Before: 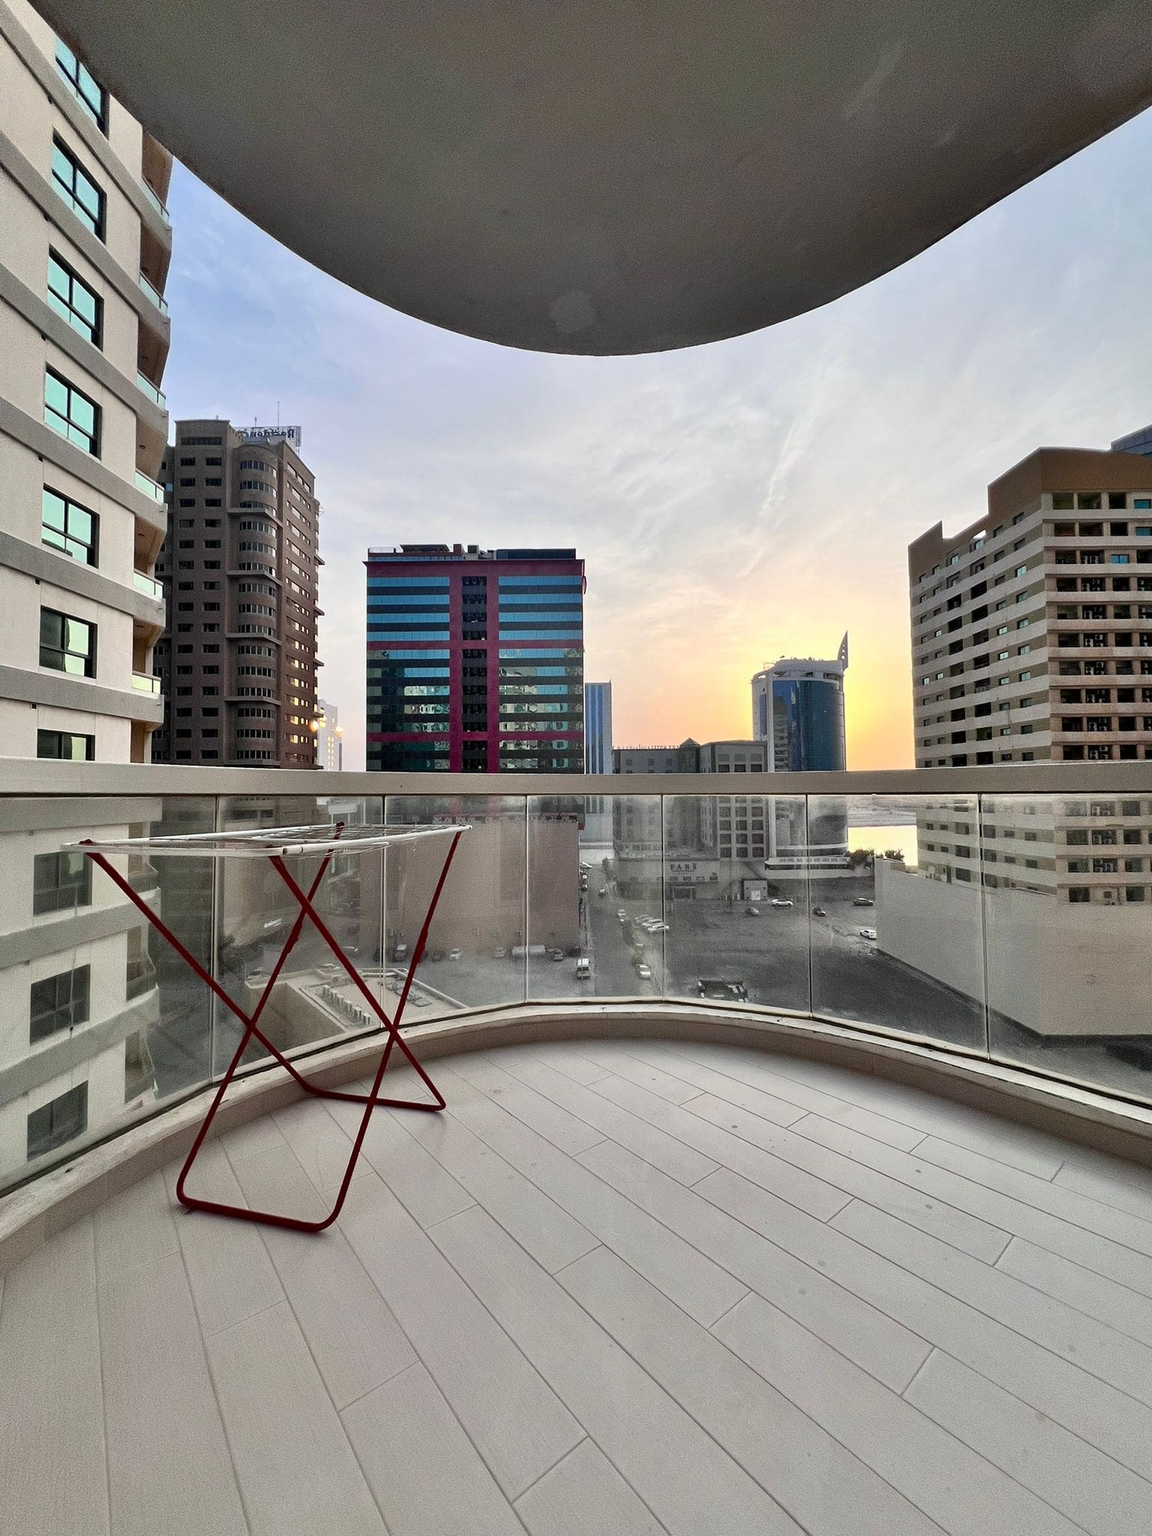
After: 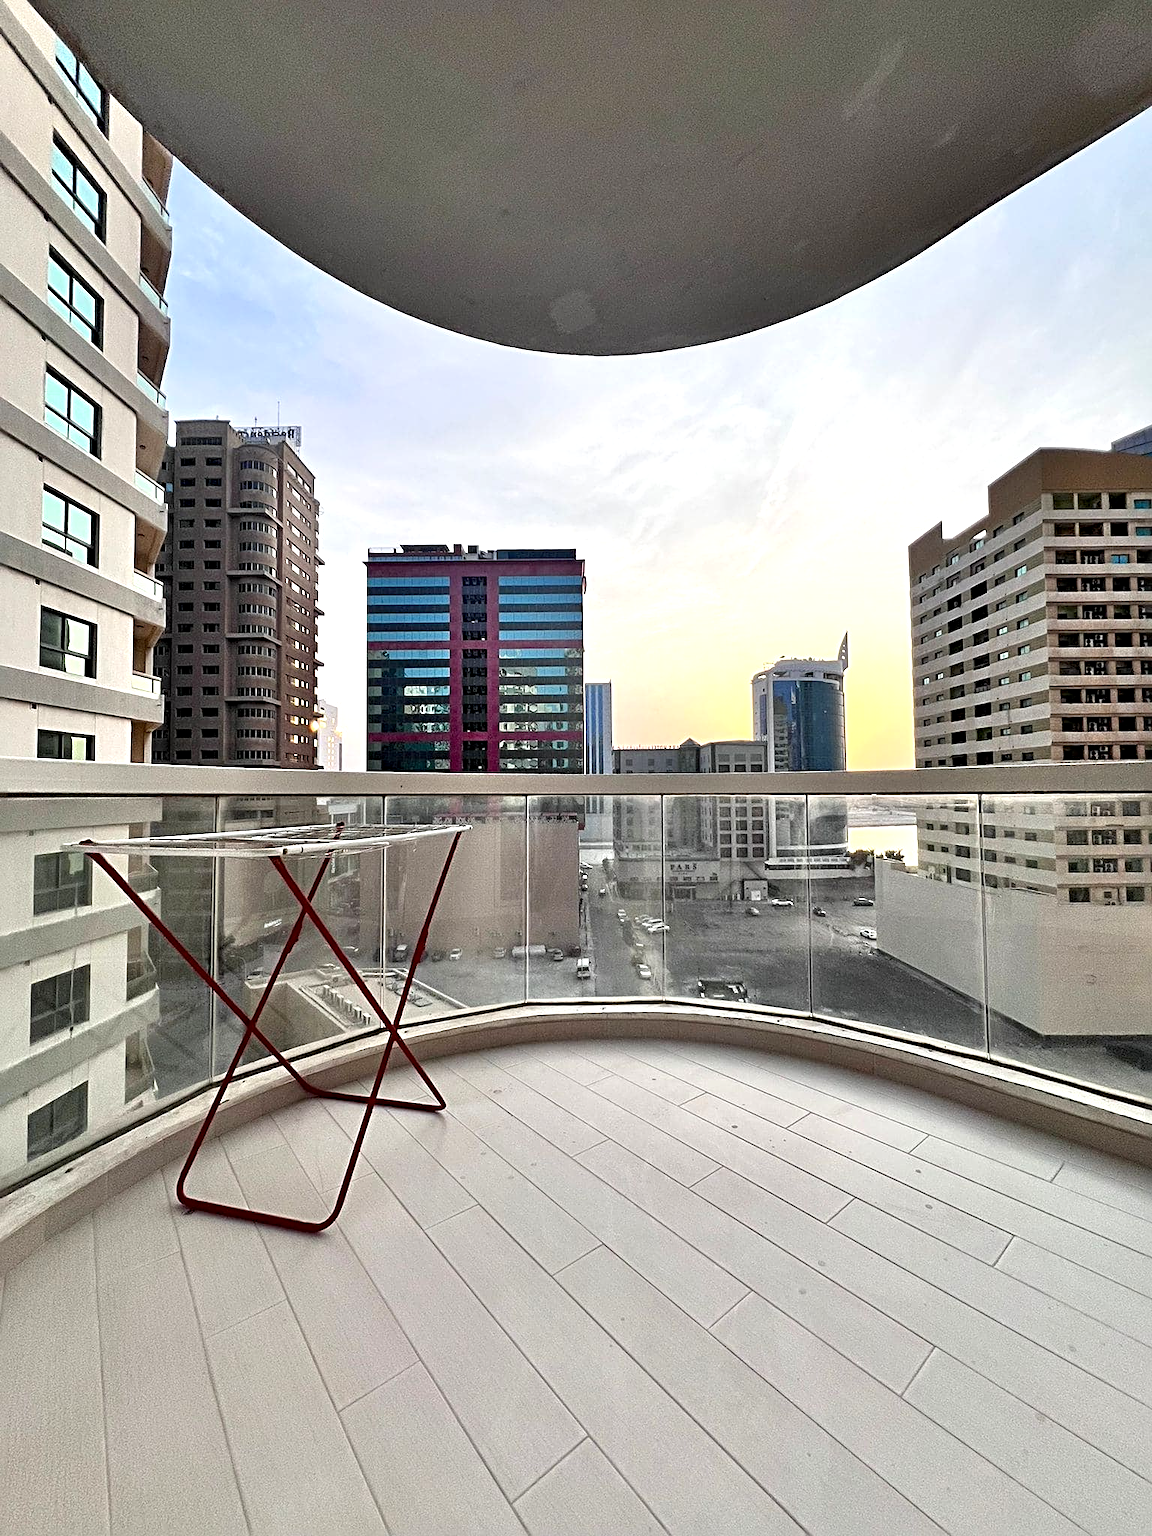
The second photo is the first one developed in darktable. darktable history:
exposure: black level correction 0.001, exposure 0.498 EV, compensate highlight preservation false
sharpen: radius 3.978
